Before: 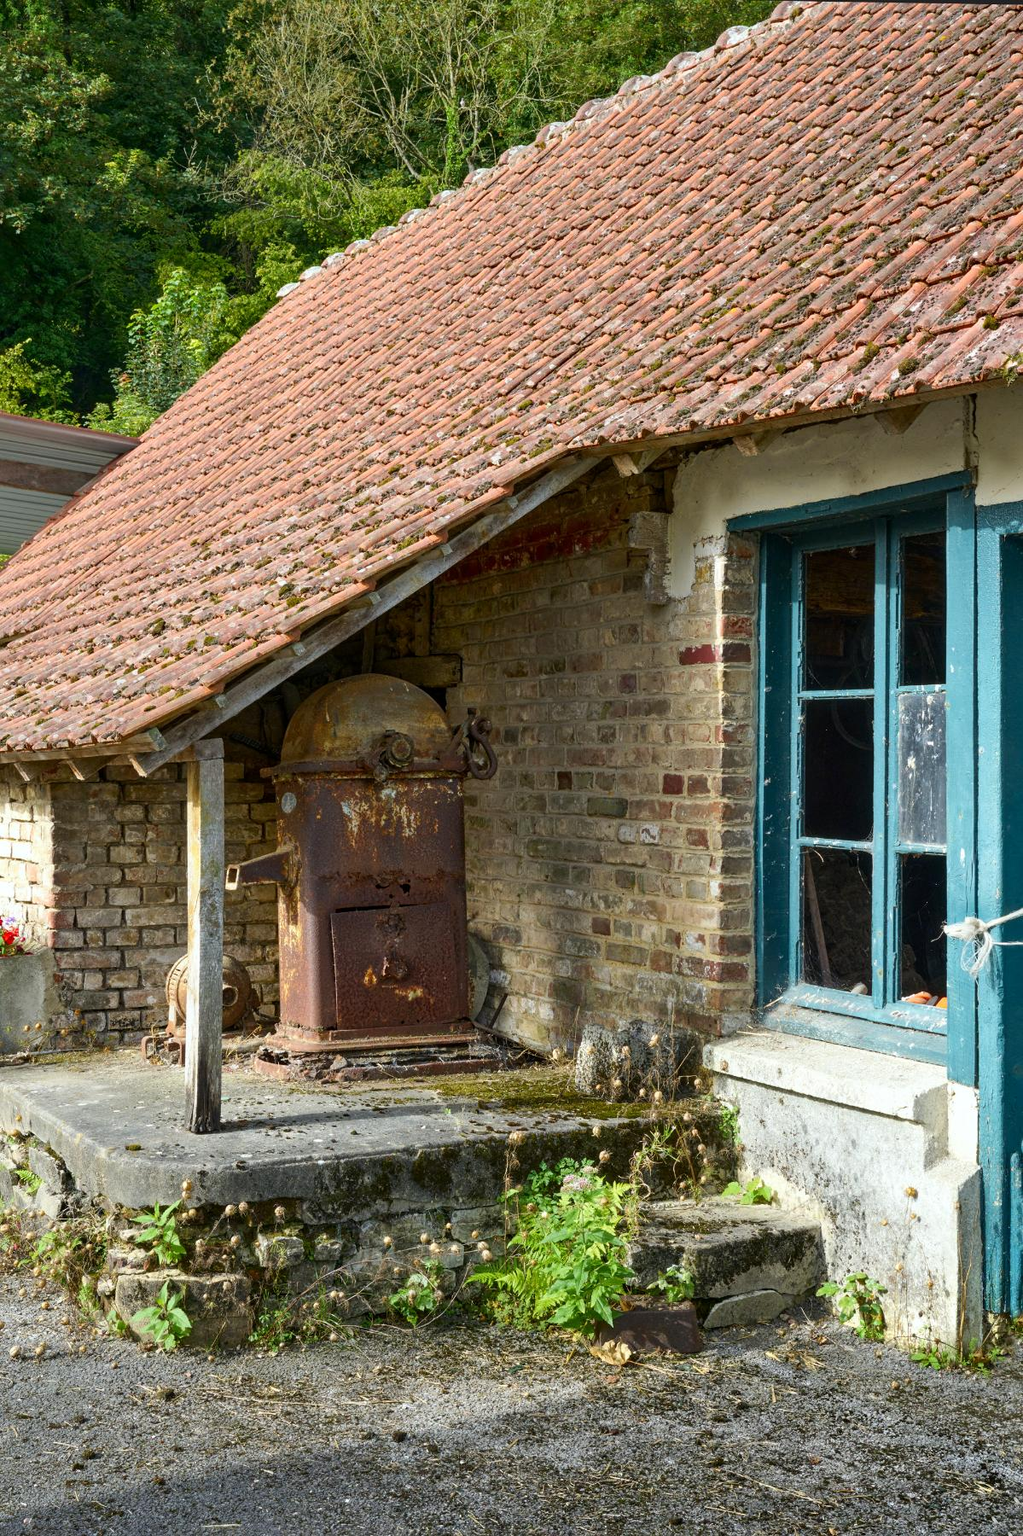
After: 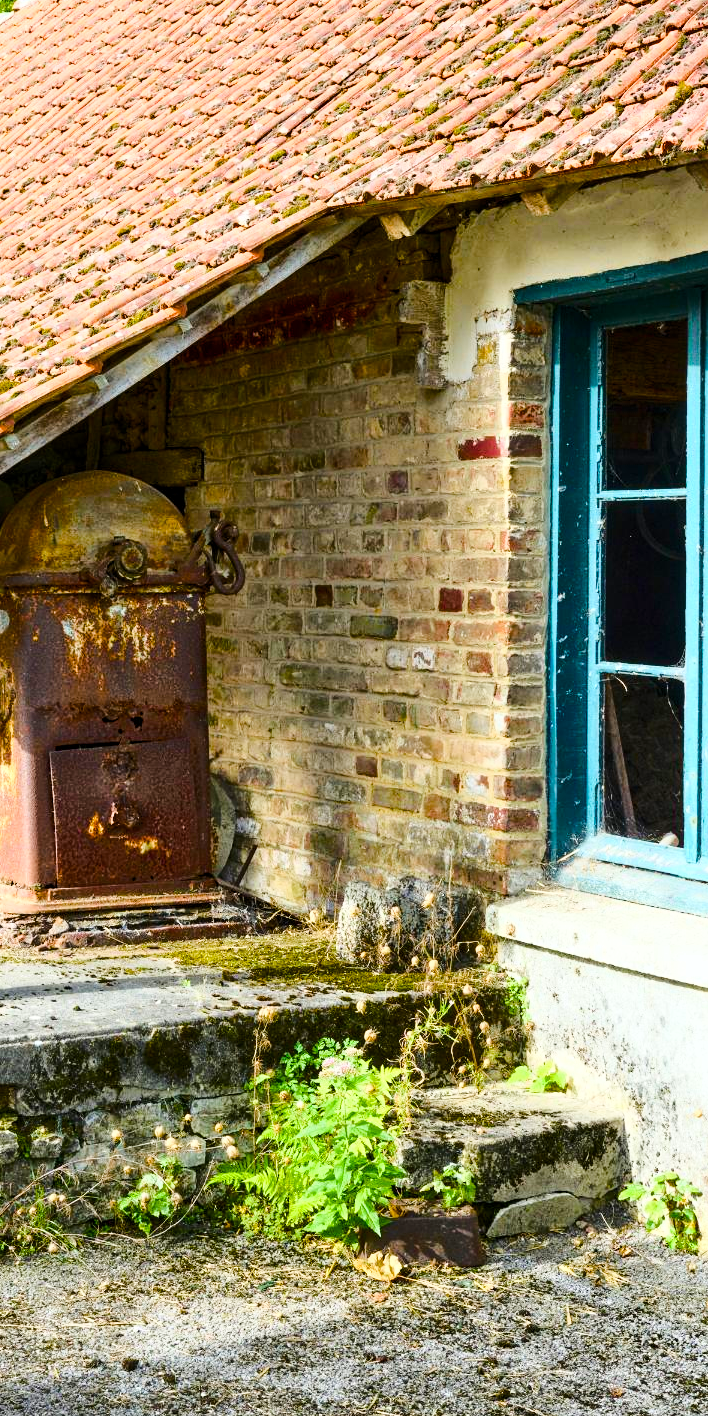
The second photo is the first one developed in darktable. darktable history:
base curve: curves: ch0 [(0, 0) (0.032, 0.037) (0.105, 0.228) (0.435, 0.76) (0.856, 0.983) (1, 1)]
color balance rgb: perceptual saturation grading › global saturation 20%, perceptual saturation grading › highlights -25%, perceptual saturation grading › shadows 50%
exposure: black level correction 0.001, compensate highlight preservation false
crop and rotate: left 28.256%, top 17.734%, right 12.656%, bottom 3.573%
